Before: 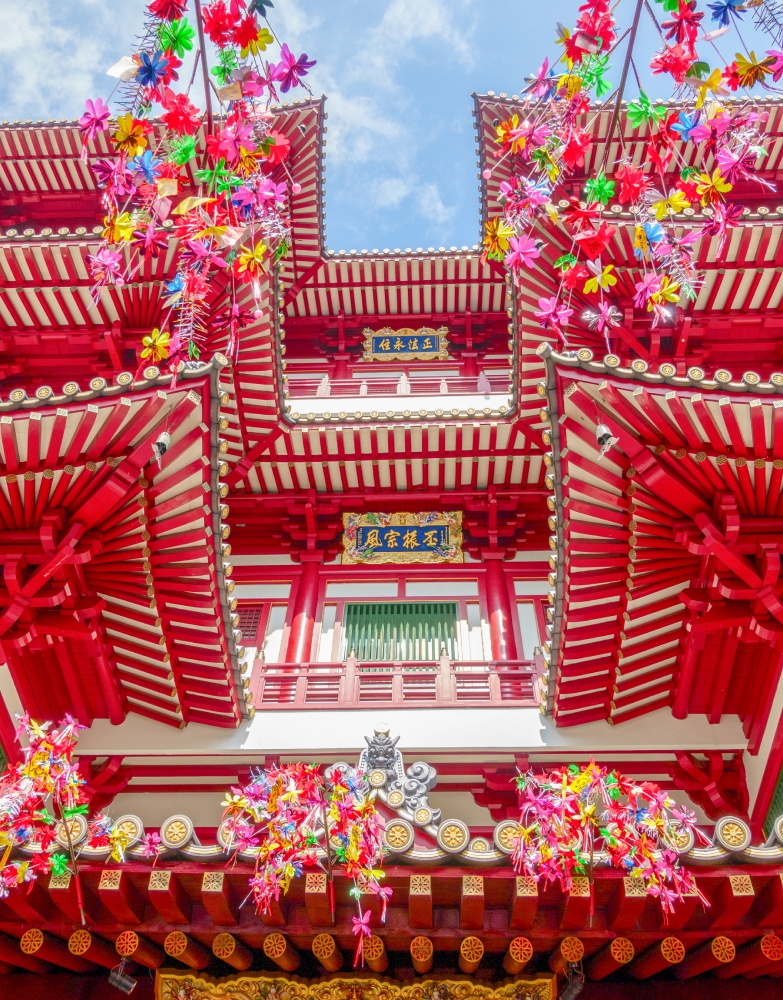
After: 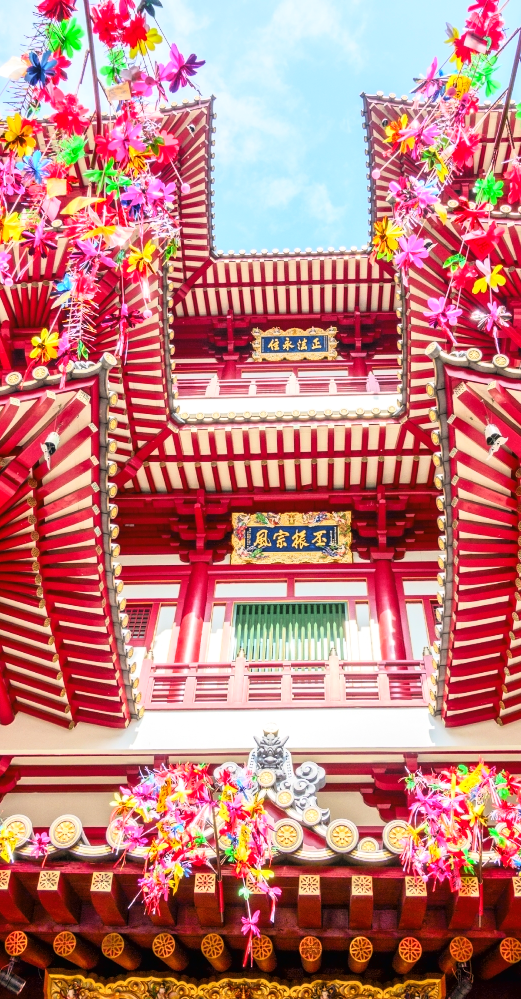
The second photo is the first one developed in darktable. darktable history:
crop and rotate: left 14.292%, right 19.041%
tone curve: curves: ch0 [(0.016, 0.011) (0.084, 0.026) (0.469, 0.508) (0.721, 0.862) (1, 1)], color space Lab, linked channels, preserve colors none
exposure: exposure 0.127 EV, compensate highlight preservation false
tone equalizer: on, module defaults
